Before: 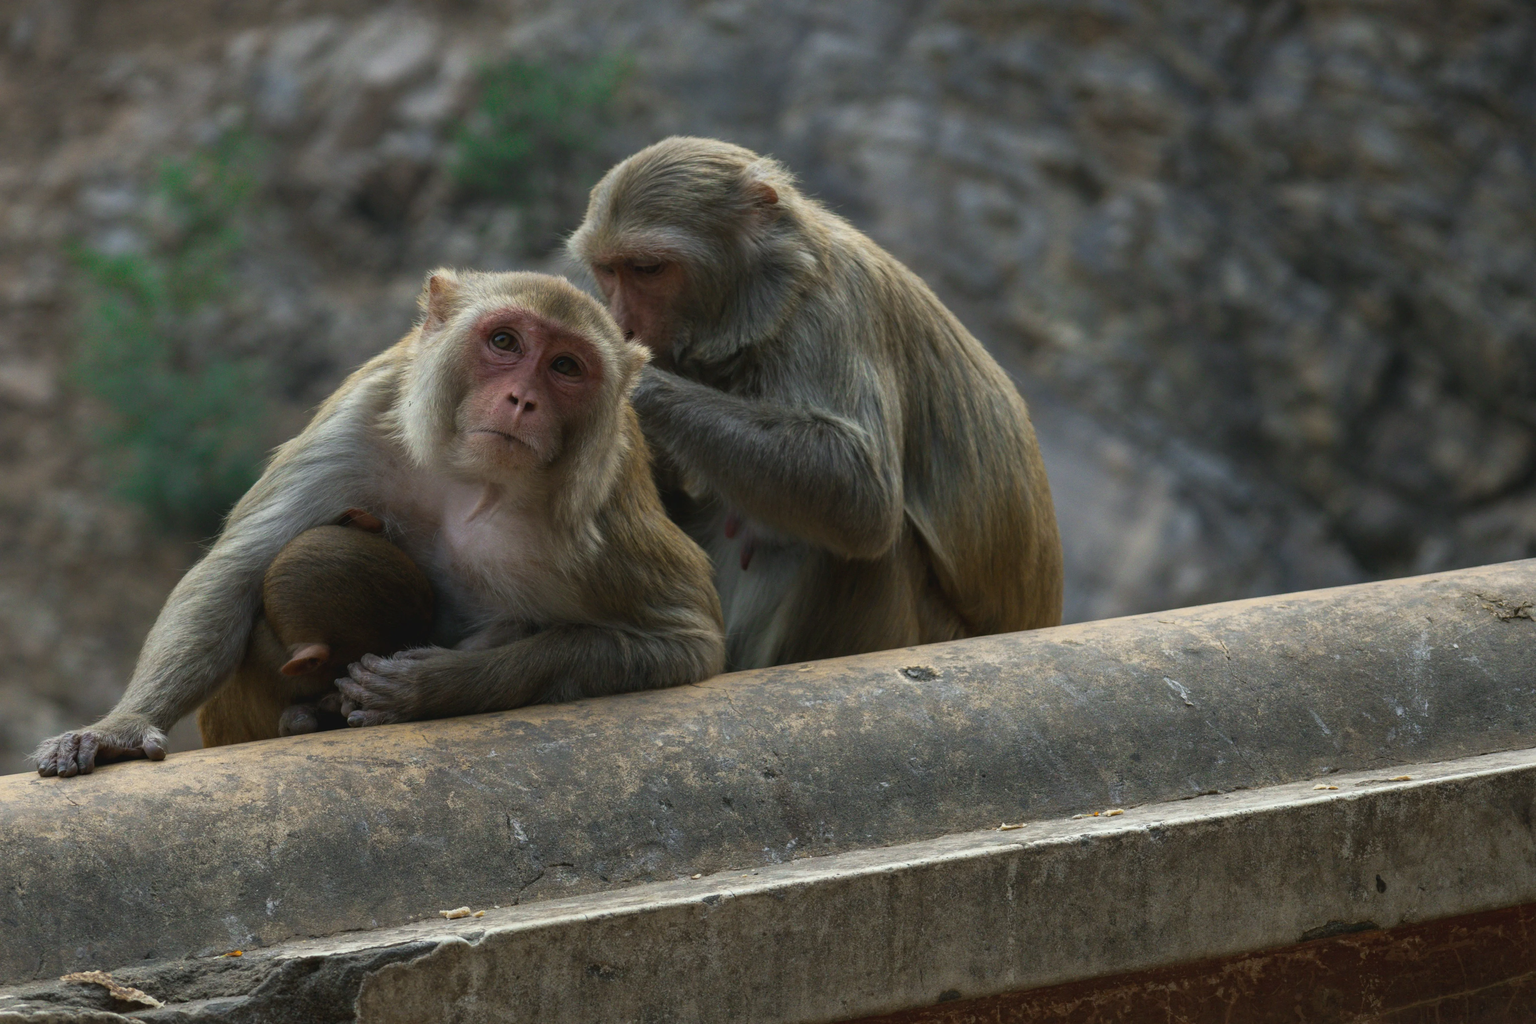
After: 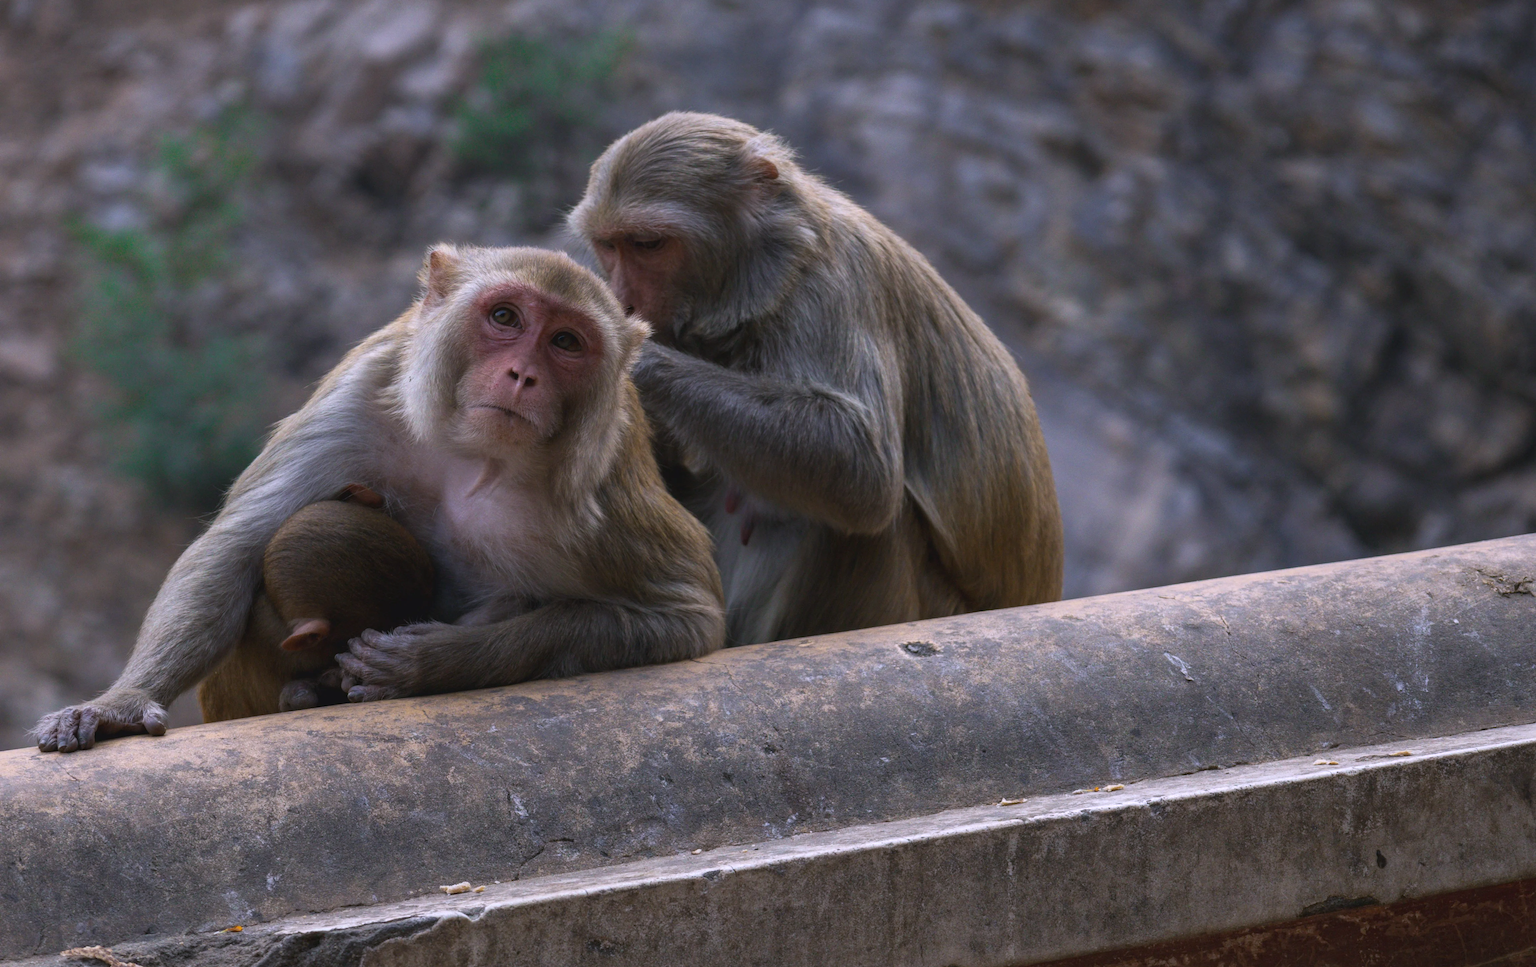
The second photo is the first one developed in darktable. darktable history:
white balance: red 1.042, blue 1.17
crop and rotate: top 2.479%, bottom 3.018%
